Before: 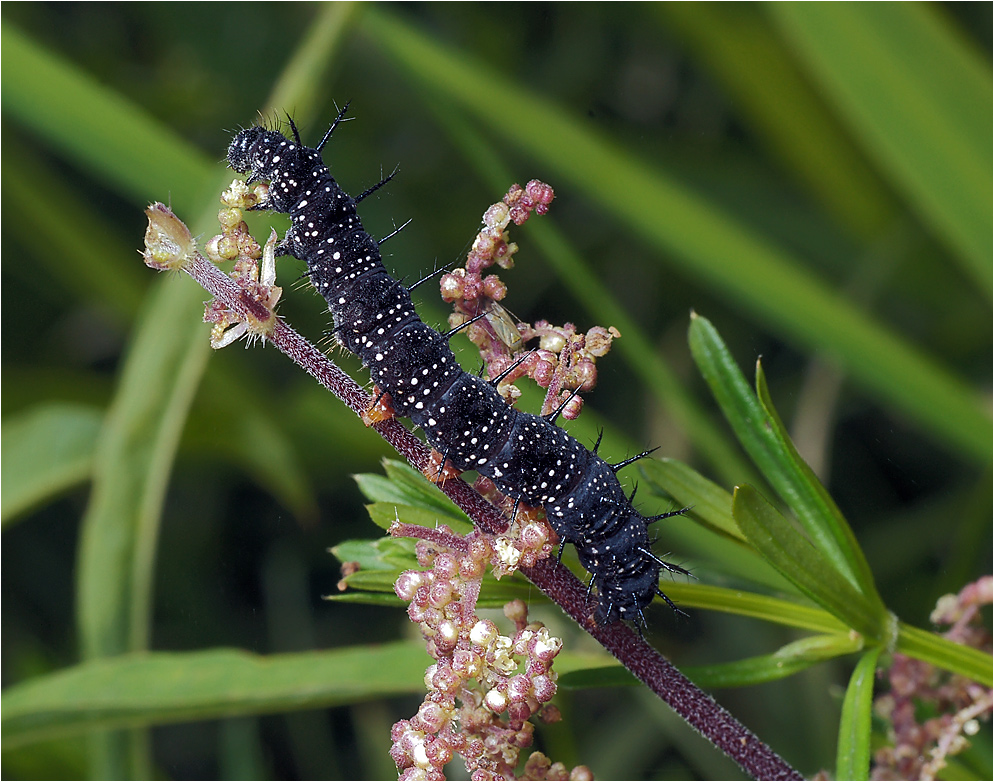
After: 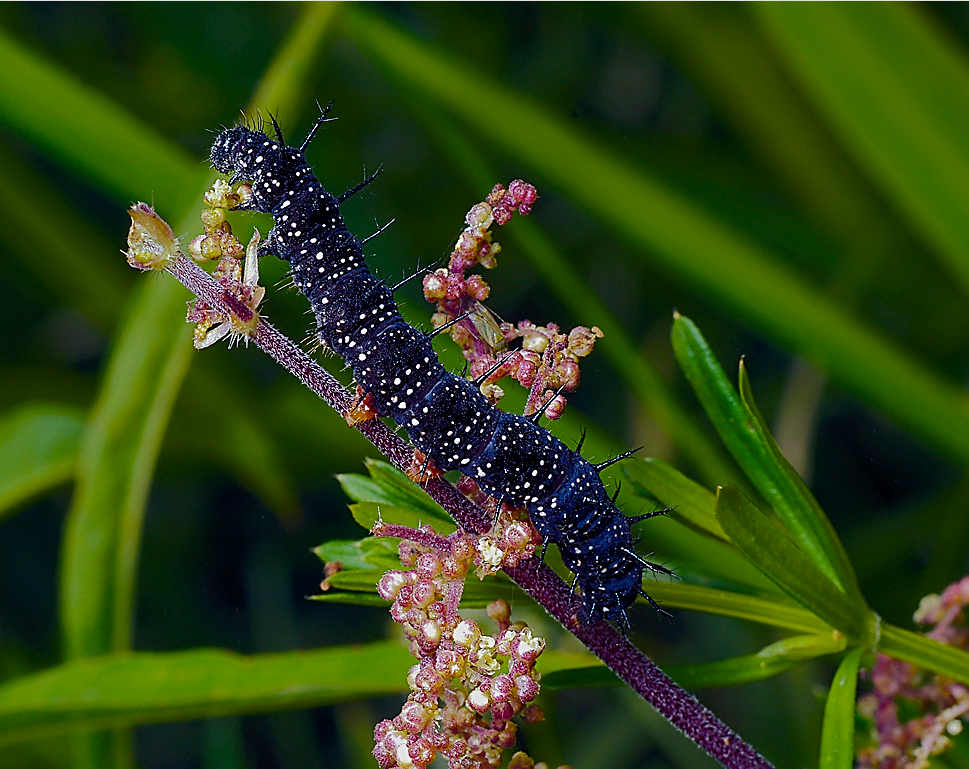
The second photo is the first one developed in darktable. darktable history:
sharpen: on, module defaults
tone equalizer: on, module defaults
color balance rgb: shadows lift › luminance -21.494%, shadows lift › chroma 6.526%, shadows lift › hue 267.05°, linear chroma grading › global chroma 15.578%, perceptual saturation grading › global saturation 20%, perceptual saturation grading › highlights -25.514%, perceptual saturation grading › shadows 26.047%, global vibrance 45.323%
crop and rotate: left 1.784%, right 0.694%, bottom 1.654%
exposure: exposure -0.429 EV, compensate highlight preservation false
